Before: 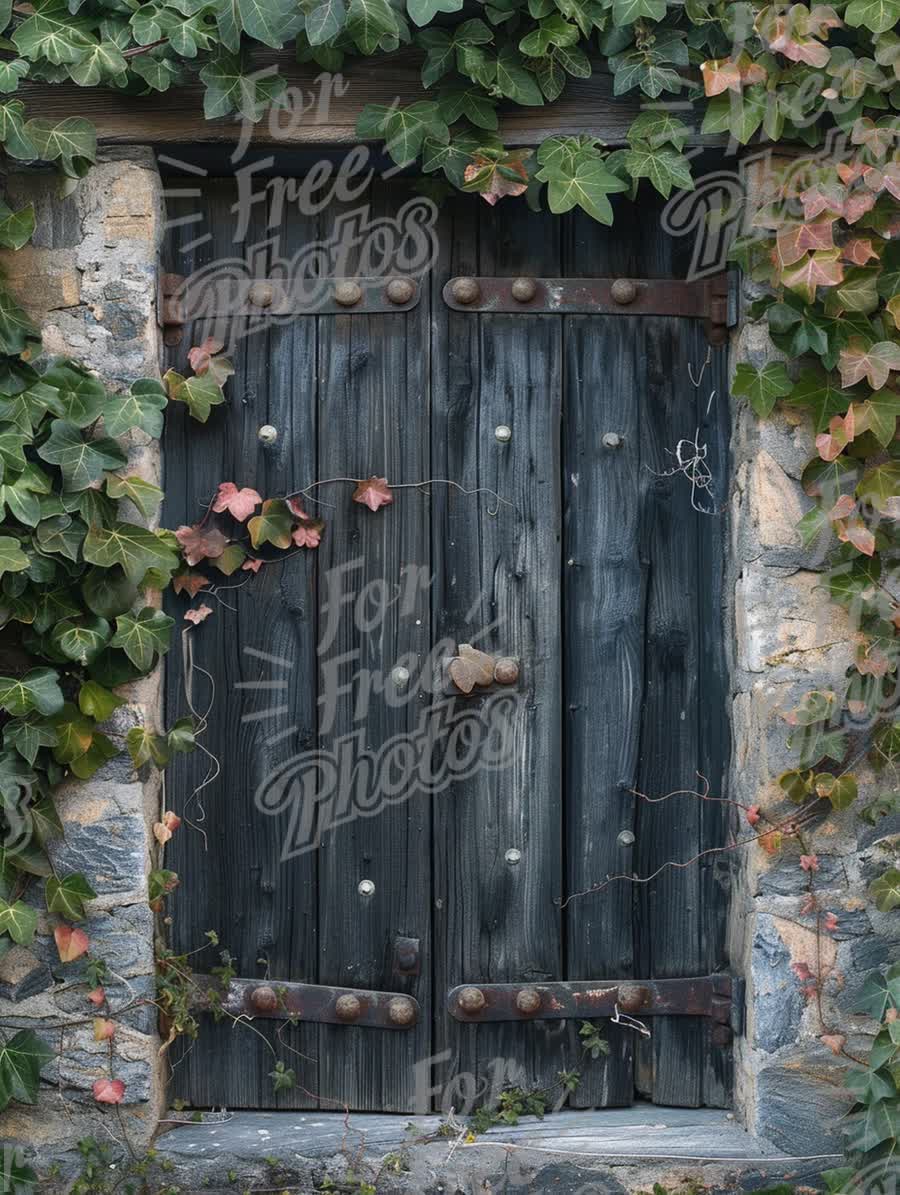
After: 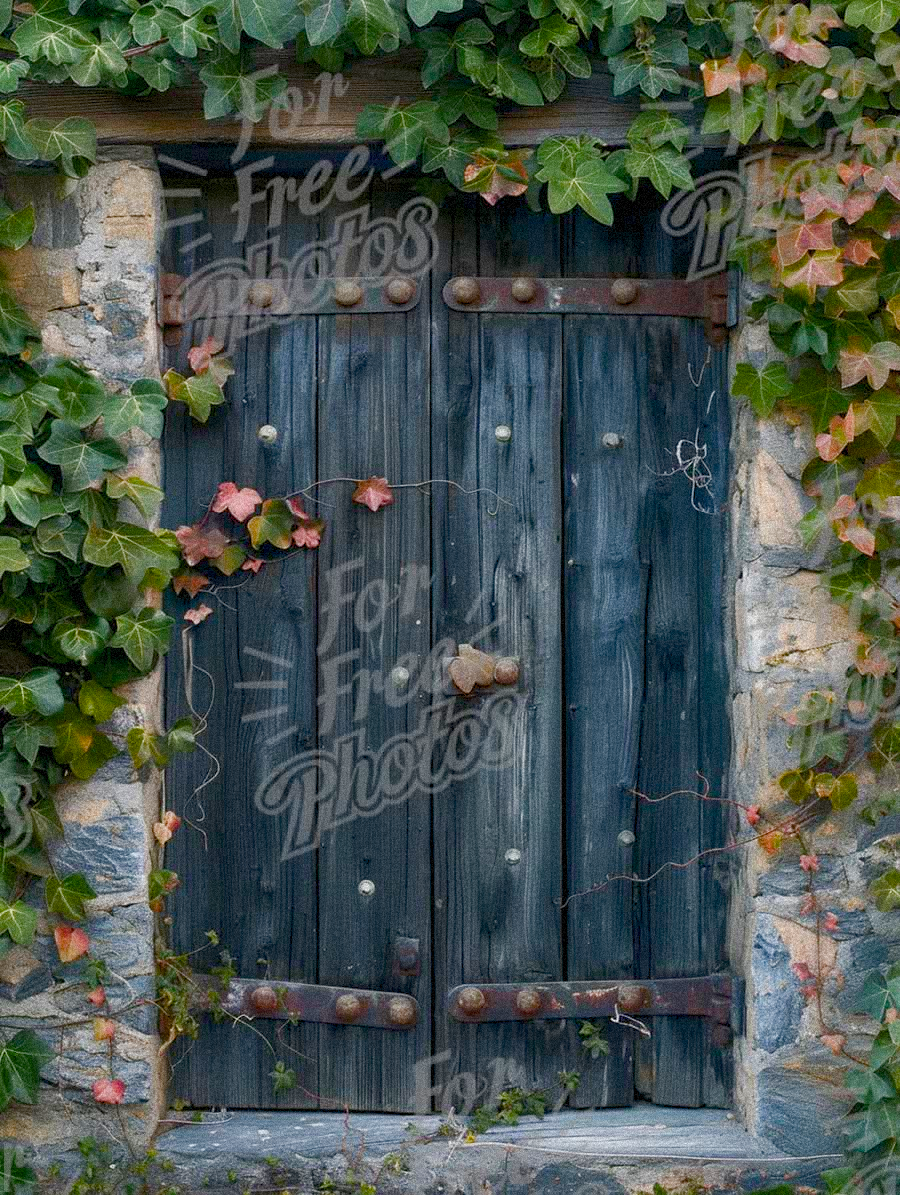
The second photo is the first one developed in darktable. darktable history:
grain: coarseness 9.38 ISO, strength 34.99%, mid-tones bias 0%
exposure: compensate highlight preservation false
color balance rgb: global offset › luminance -0.5%, perceptual saturation grading › highlights -17.77%, perceptual saturation grading › mid-tones 33.1%, perceptual saturation grading › shadows 50.52%, perceptual brilliance grading › highlights 10.8%, perceptual brilliance grading › shadows -10.8%, global vibrance 24.22%, contrast -25%
